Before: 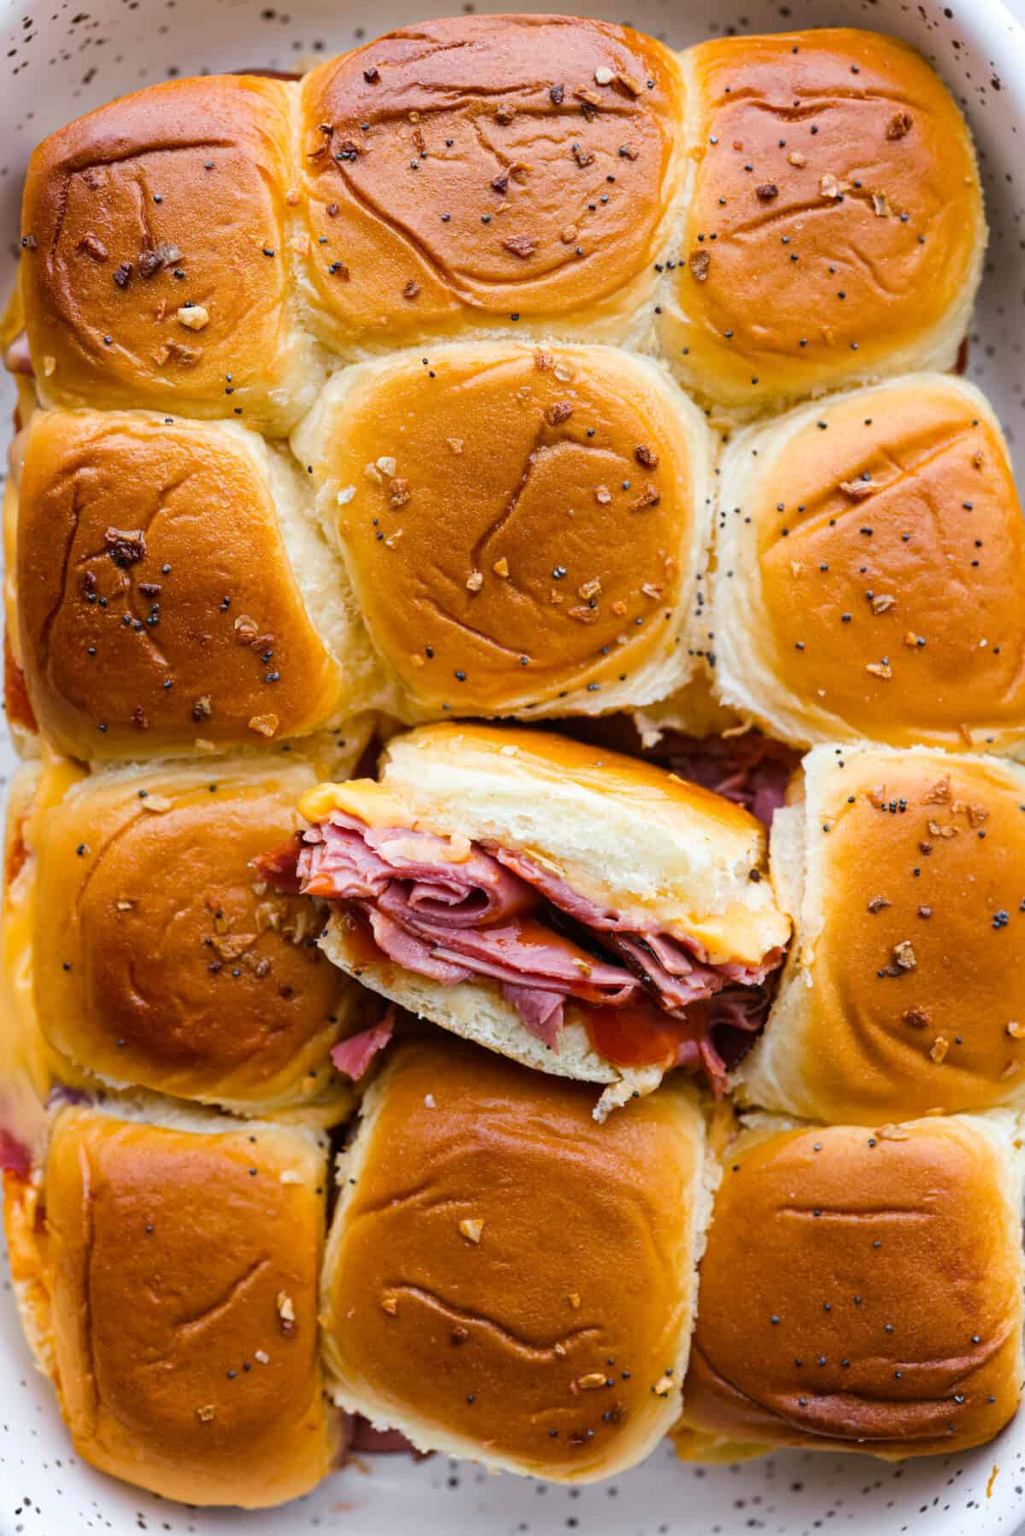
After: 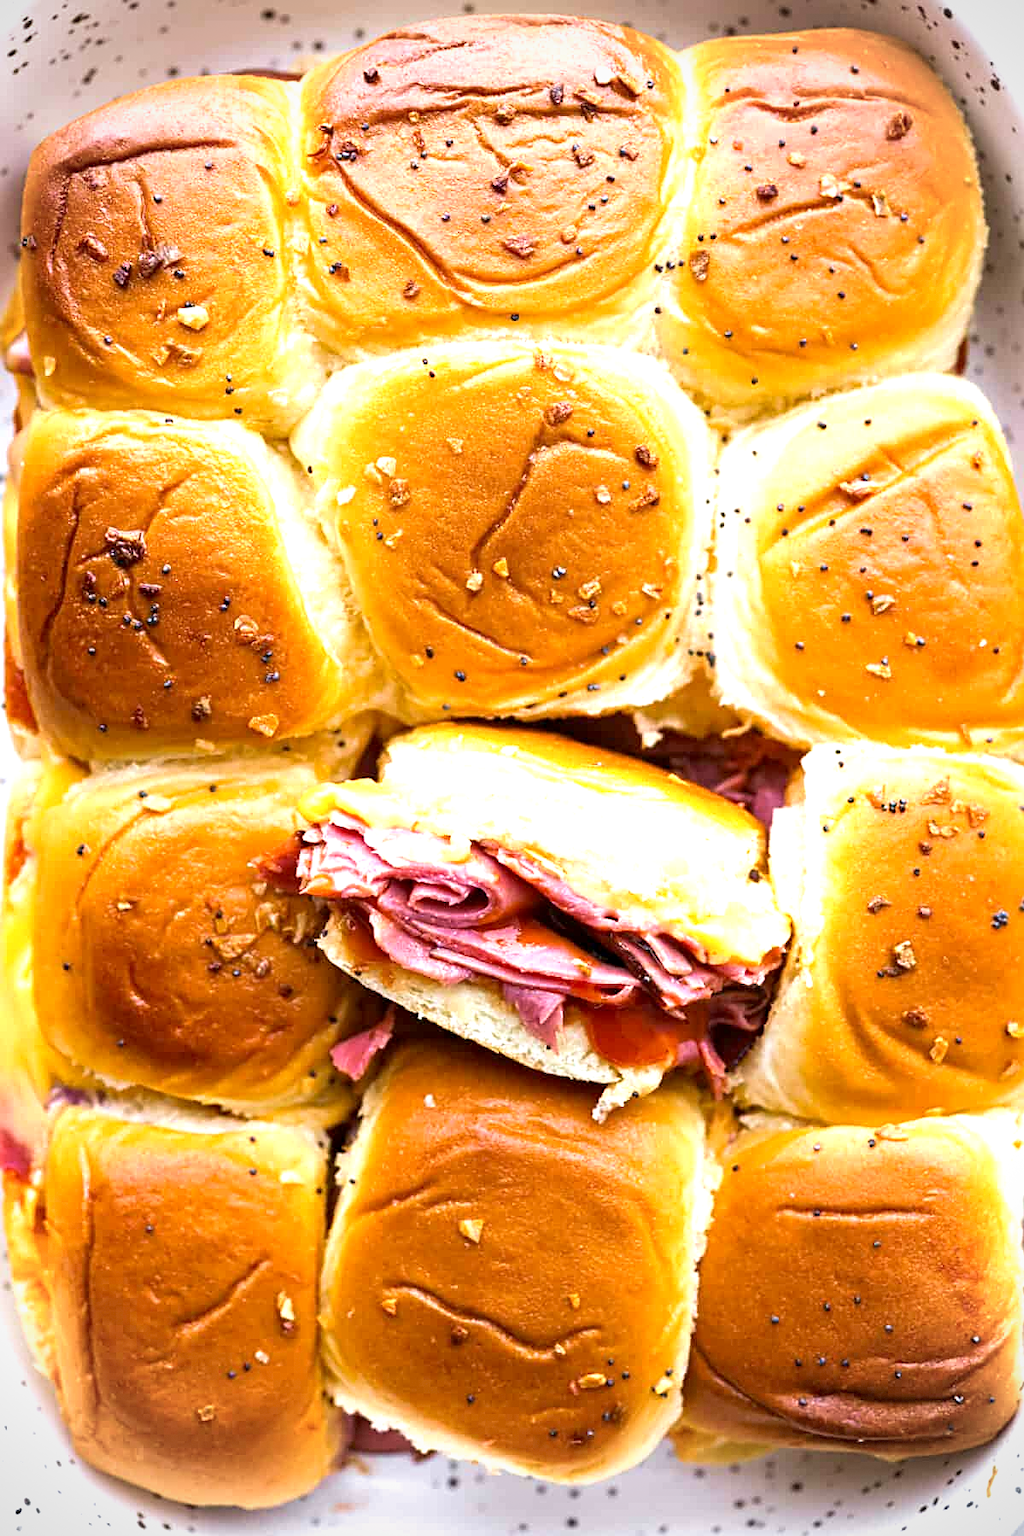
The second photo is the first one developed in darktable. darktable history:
sharpen: on, module defaults
velvia: on, module defaults
exposure: black level correction 0.001, exposure 1 EV, compensate highlight preservation false
vignetting: brightness -0.29, dithering 8-bit output
